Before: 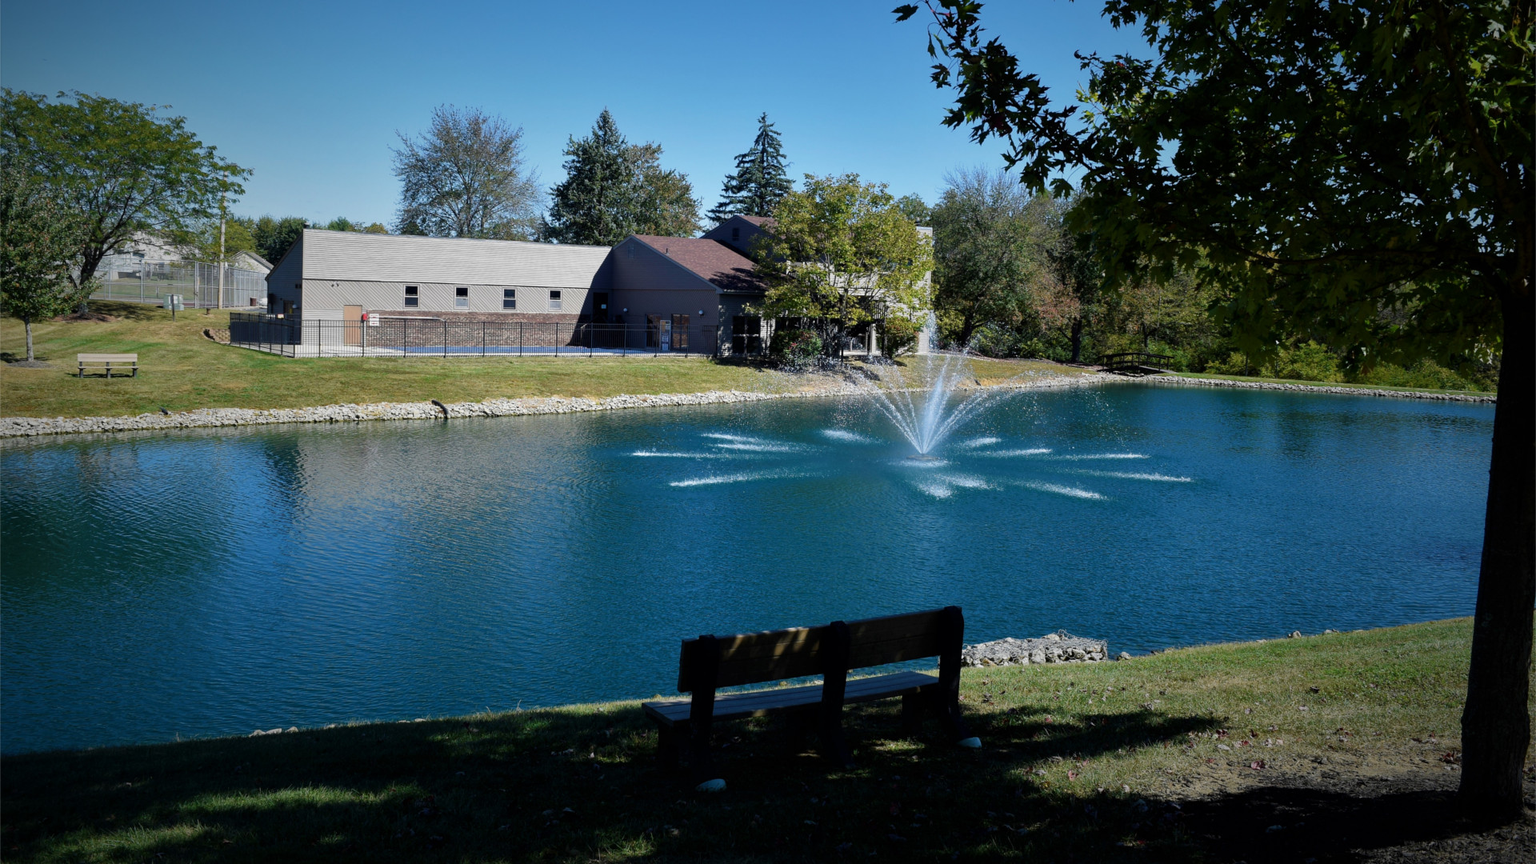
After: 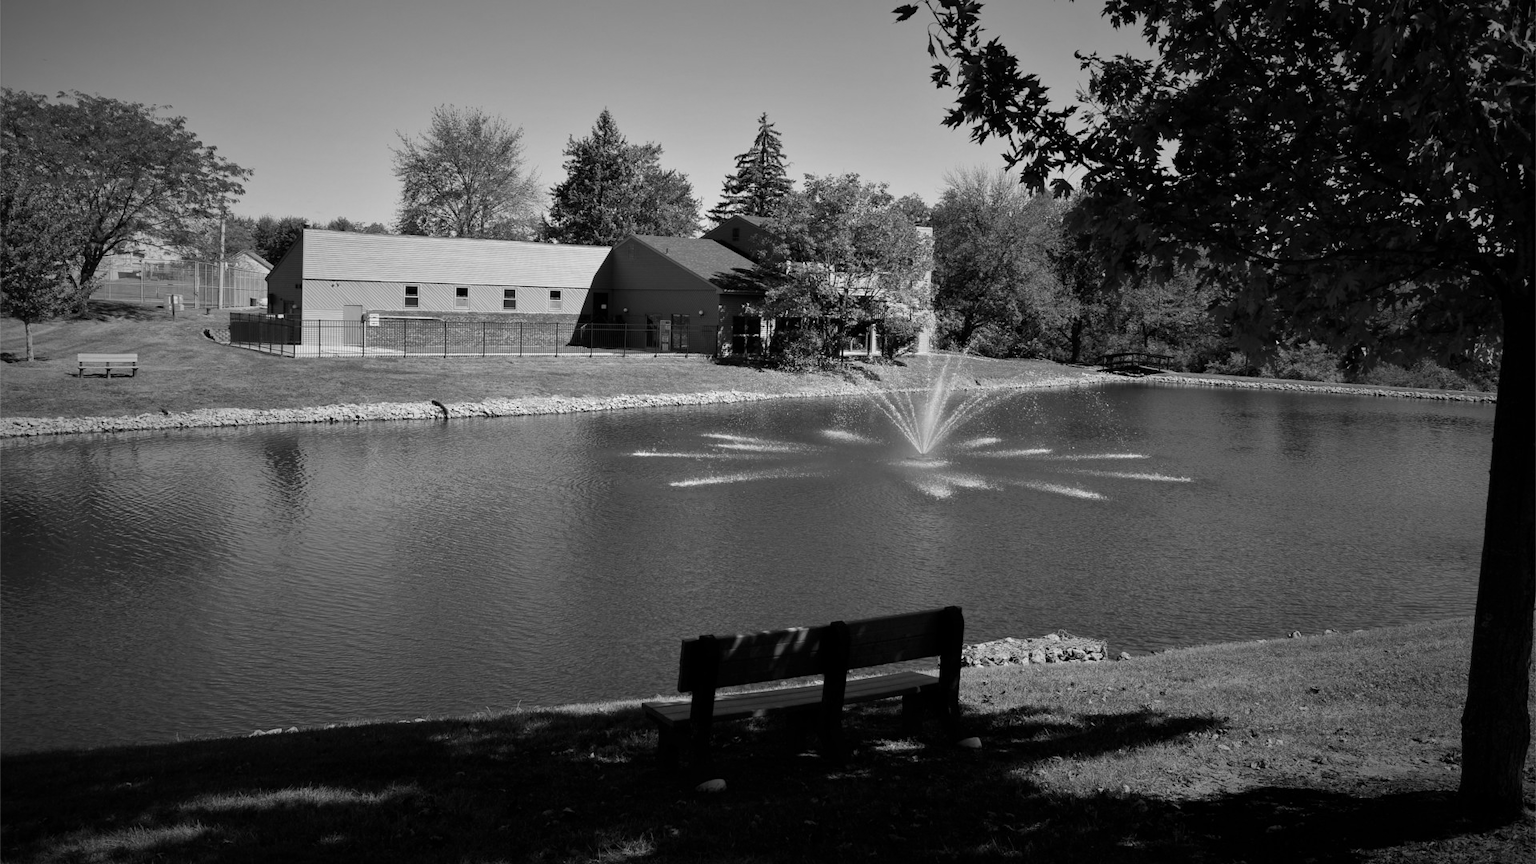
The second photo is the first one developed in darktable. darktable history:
monochrome: on, module defaults
white balance: red 0.766, blue 1.537
